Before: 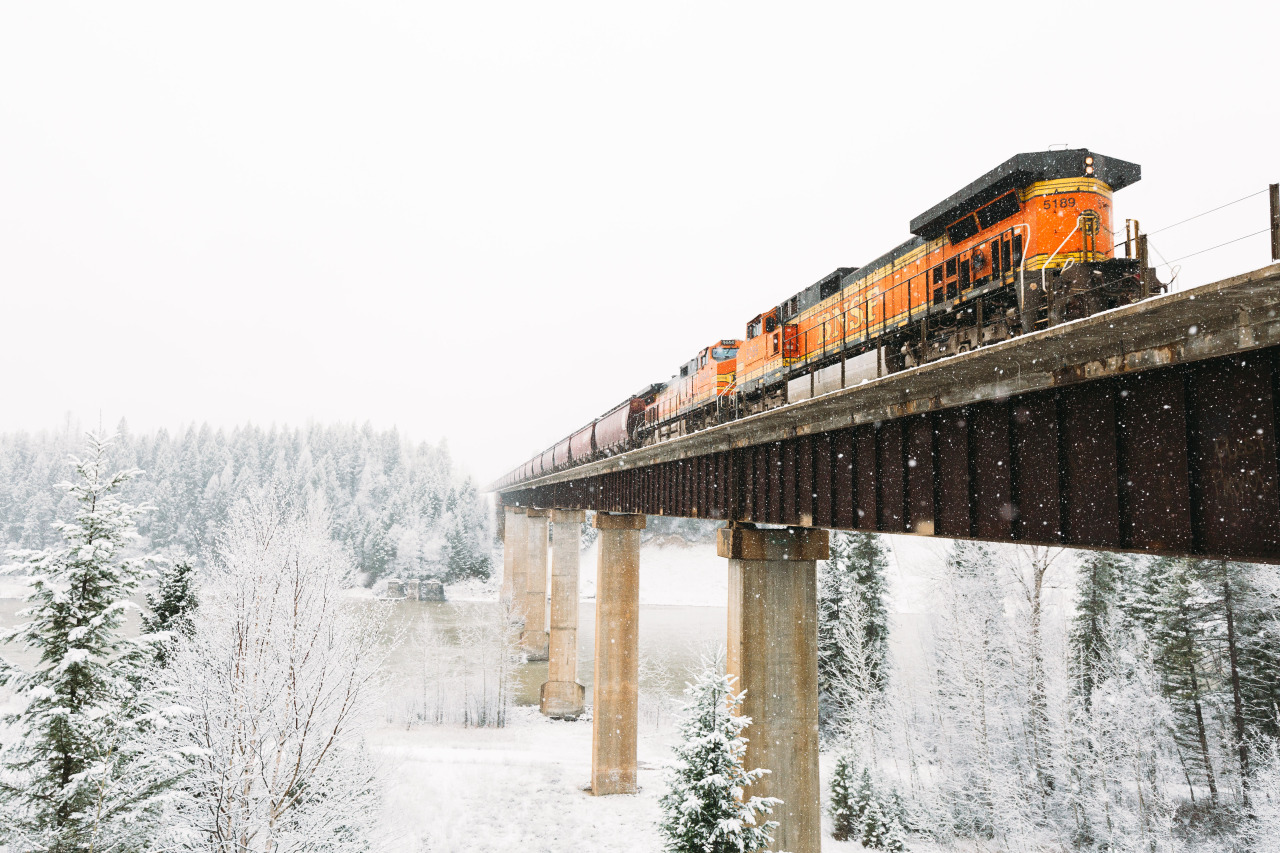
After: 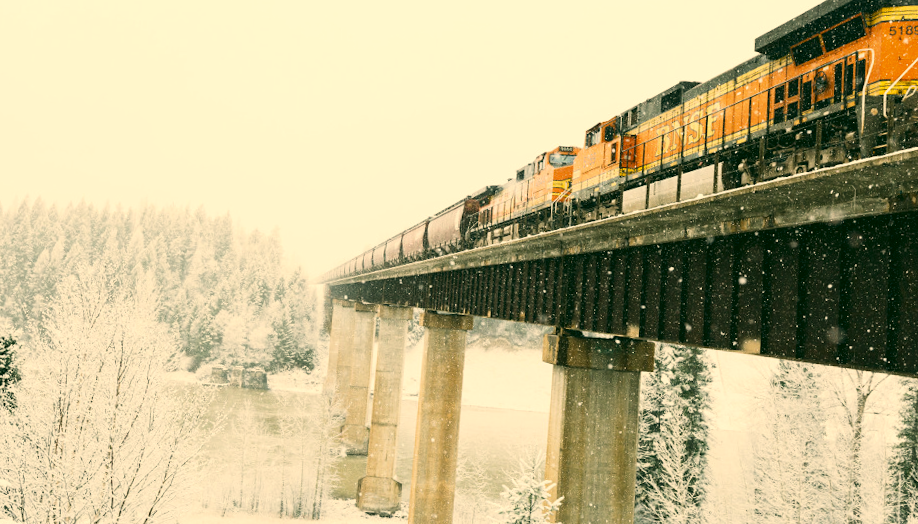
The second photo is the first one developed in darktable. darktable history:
color correction: highlights a* 4.94, highlights b* 24.87, shadows a* -15.73, shadows b* 3.83
crop and rotate: angle -3.5°, left 9.812%, top 20.936%, right 12.022%, bottom 12.091%
contrast brightness saturation: contrast 0.108, saturation -0.171
